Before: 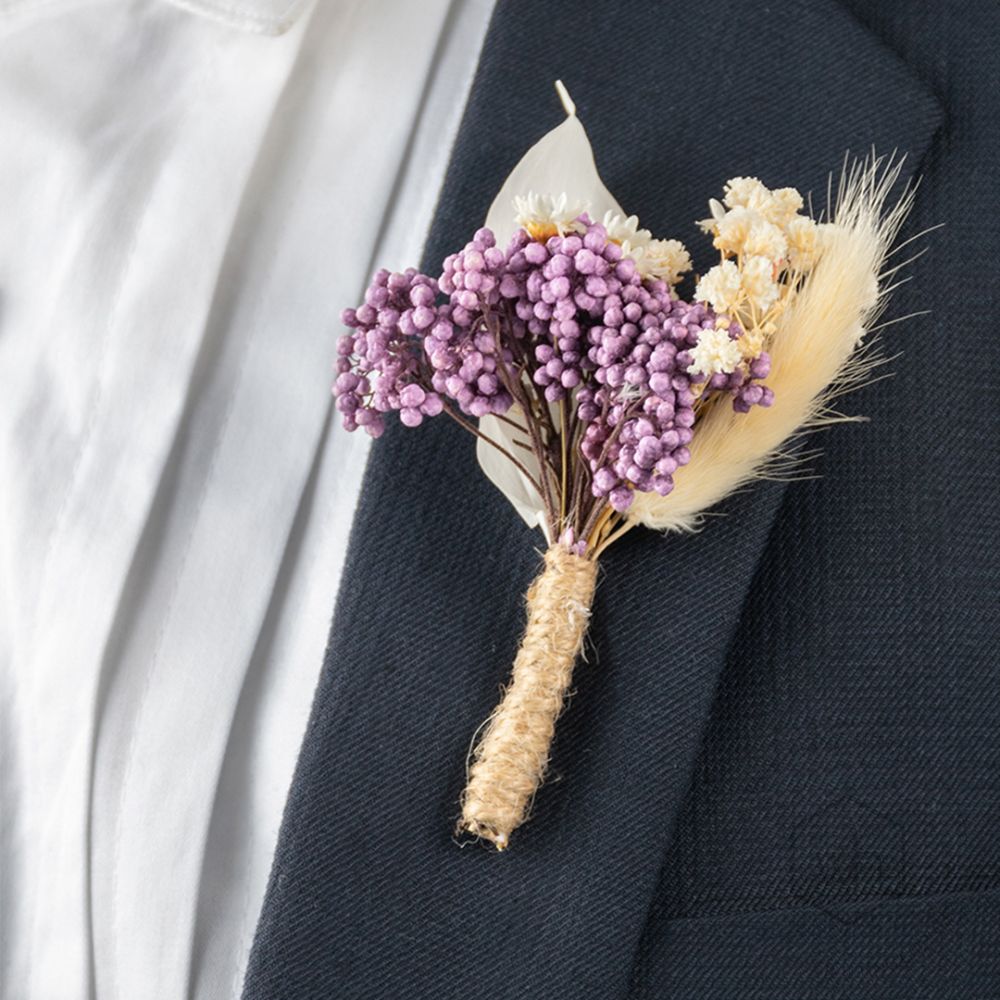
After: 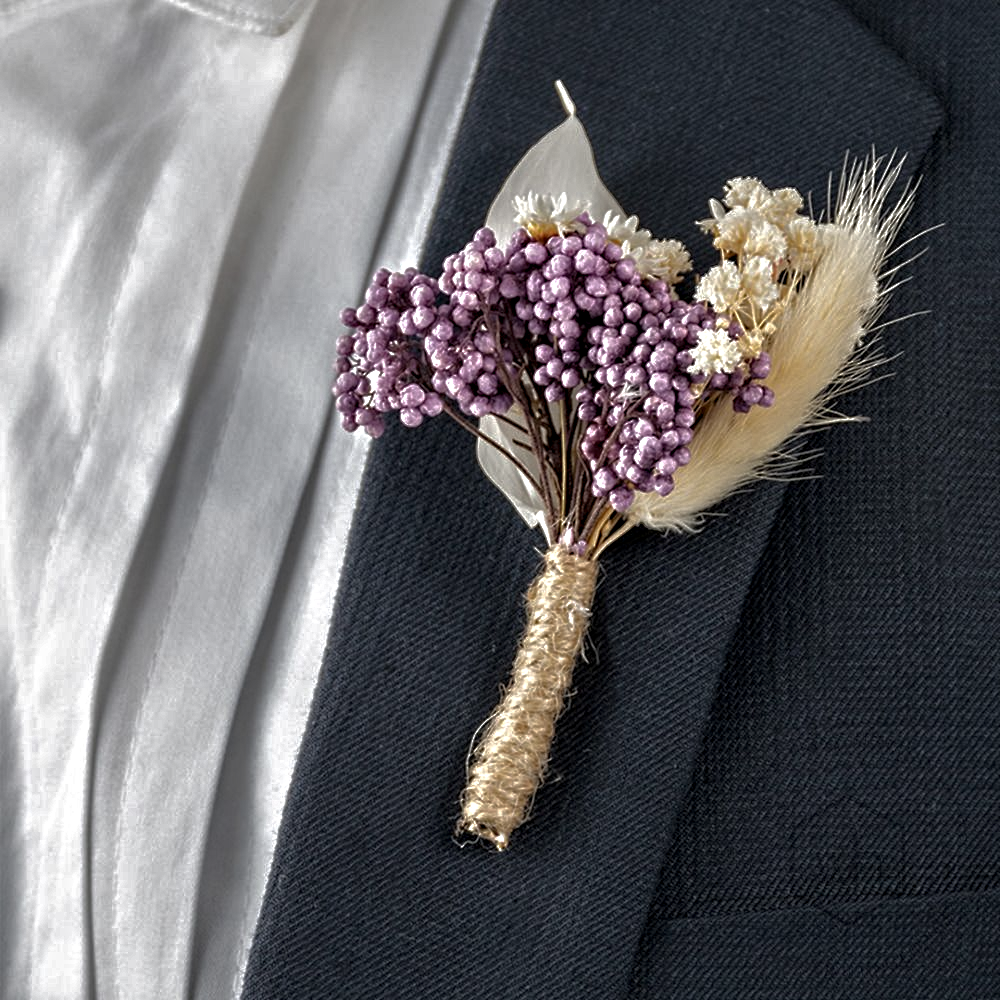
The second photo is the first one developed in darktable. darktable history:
base curve: curves: ch0 [(0, 0) (0.841, 0.609) (1, 1)]
contrast equalizer: octaves 7, y [[0.5, 0.542, 0.583, 0.625, 0.667, 0.708], [0.5 ×6], [0.5 ×6], [0 ×6], [0 ×6]]
